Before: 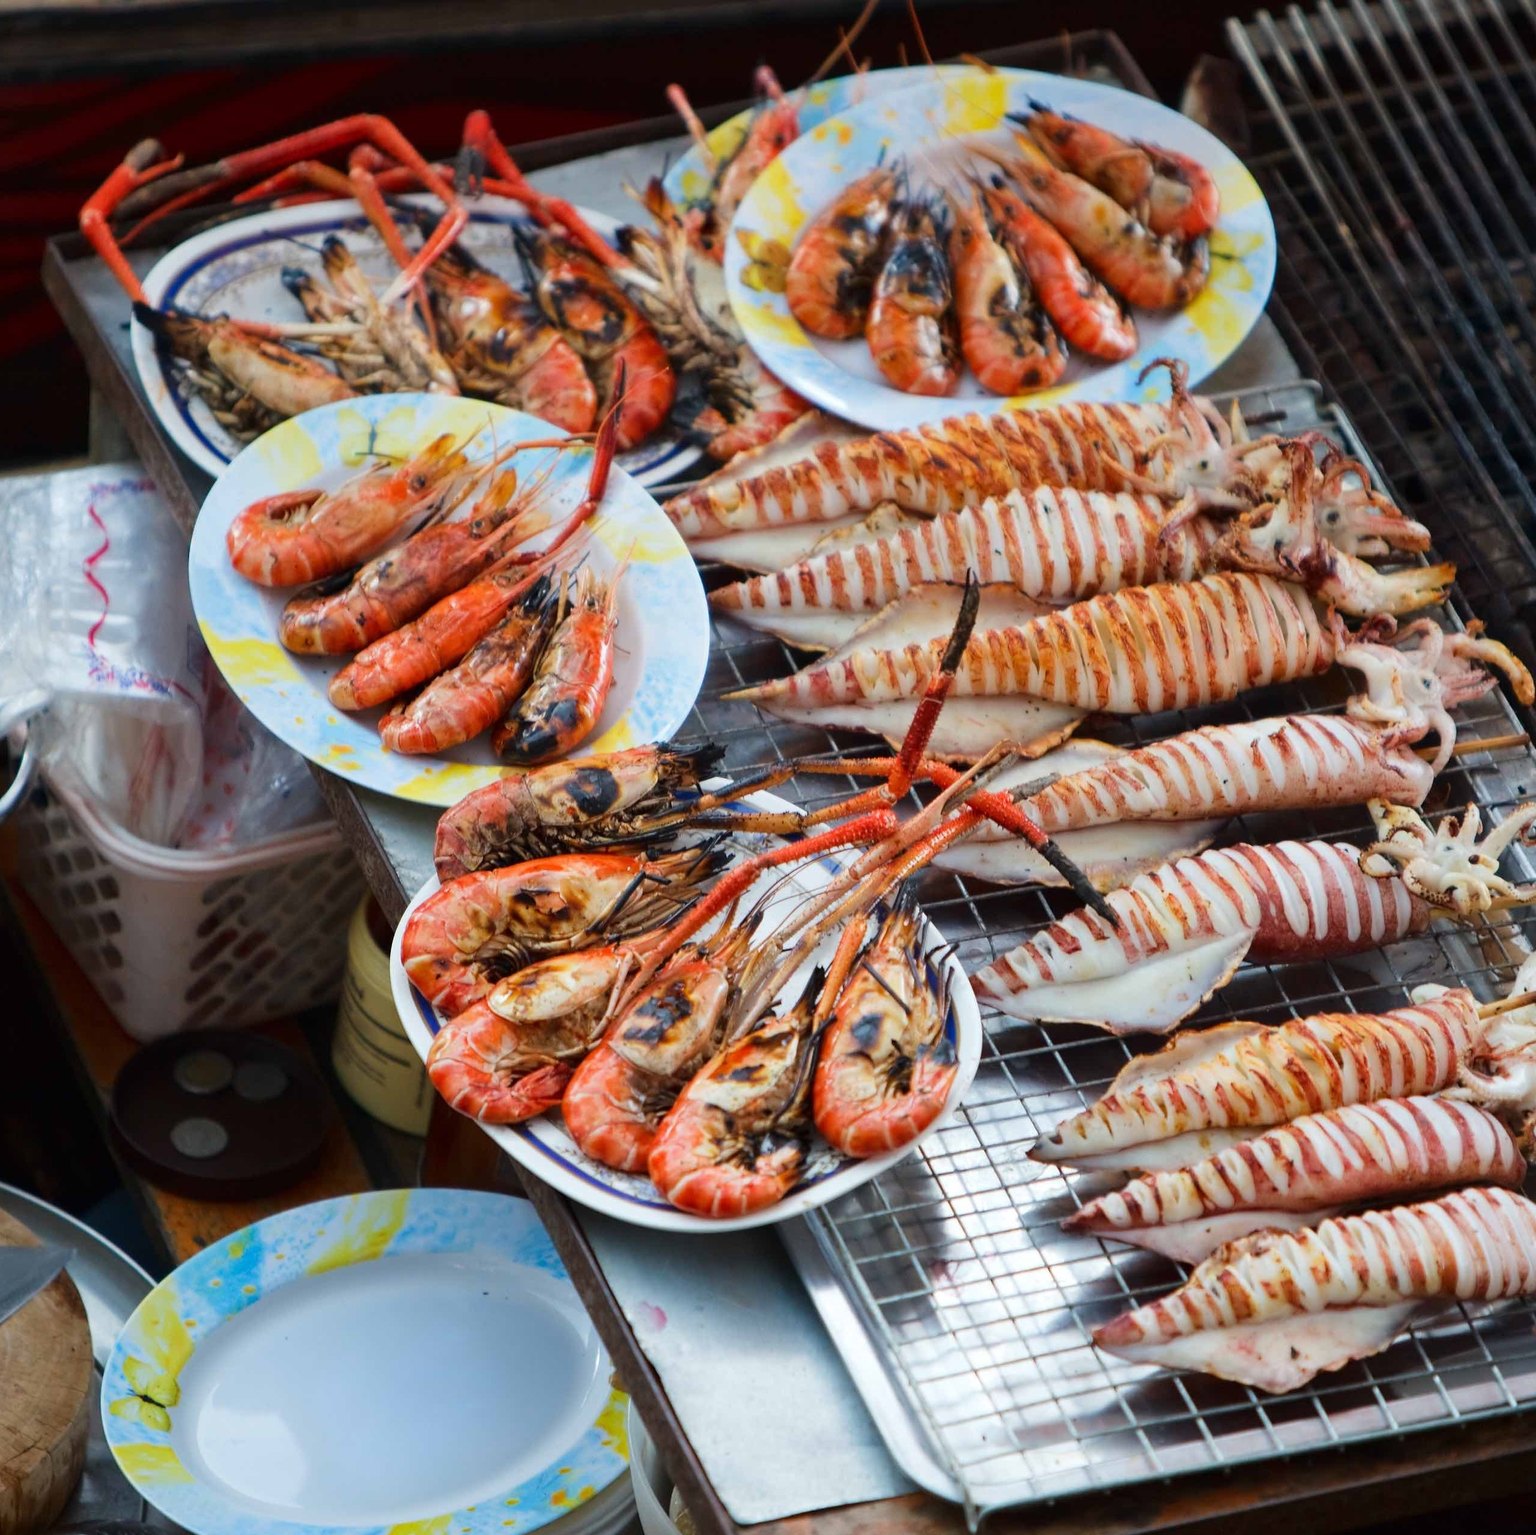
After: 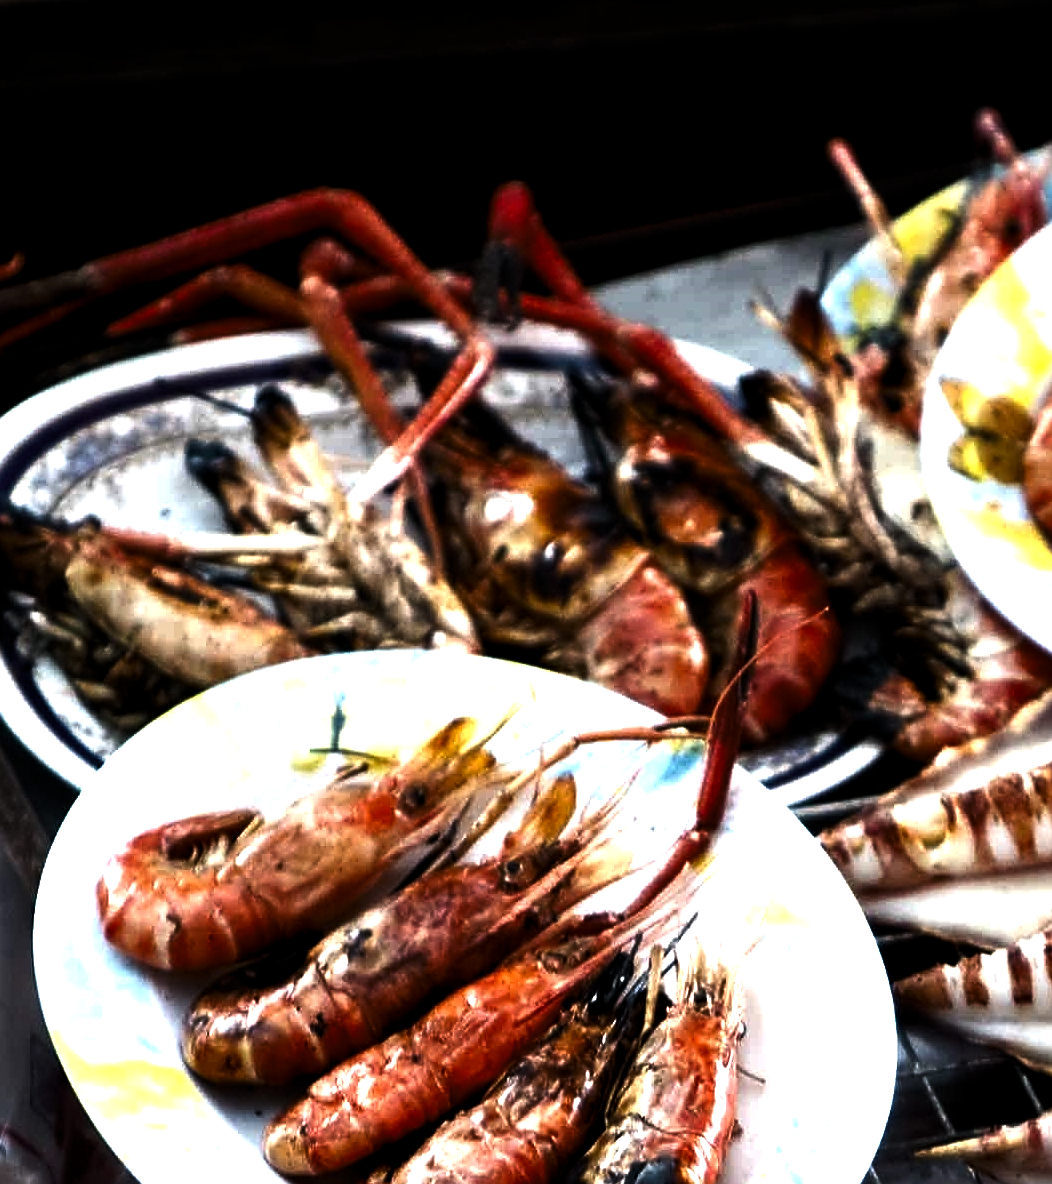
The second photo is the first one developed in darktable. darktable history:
tone curve: curves: ch0 [(0, 0) (0.56, 0.467) (0.846, 0.934) (1, 1)], color space Lab, independent channels, preserve colors none
crop and rotate: left 11.029%, top 0.117%, right 47.633%, bottom 53.342%
exposure: black level correction 0, exposure 0 EV, compensate exposure bias true, compensate highlight preservation false
sharpen: on, module defaults
levels: levels [0.044, 0.475, 0.791]
